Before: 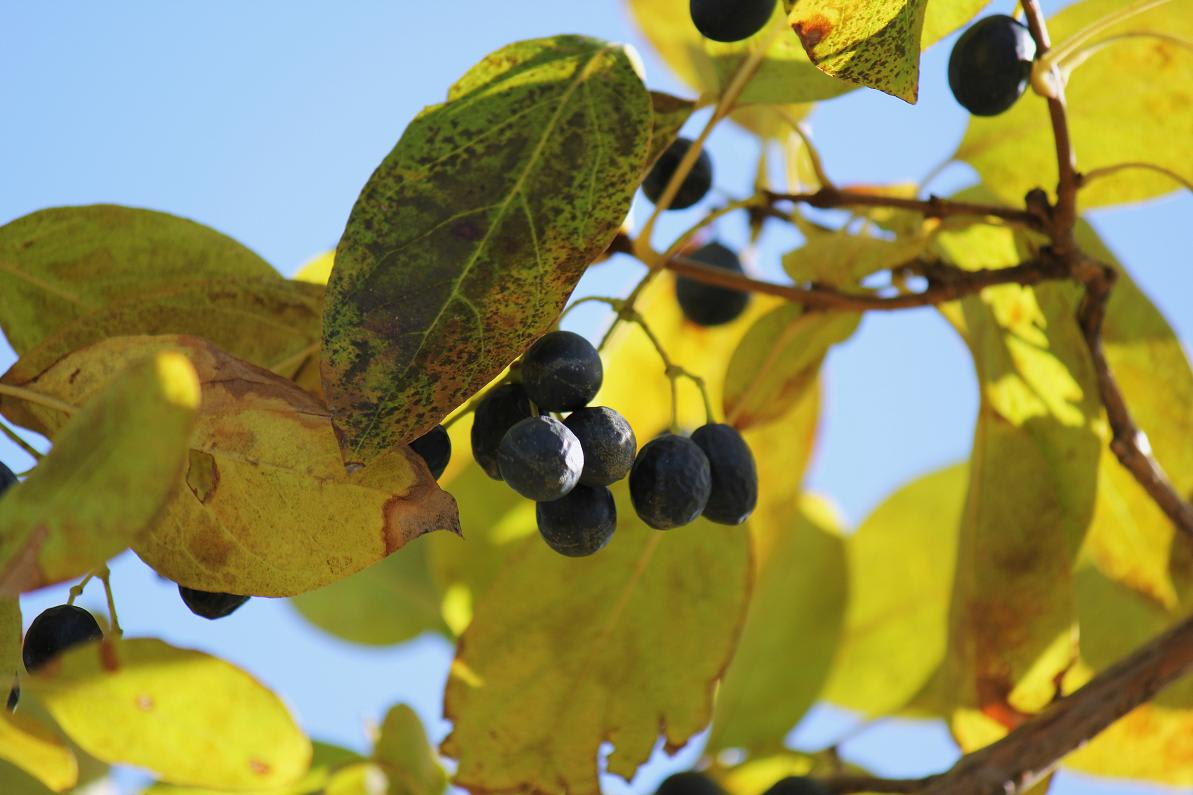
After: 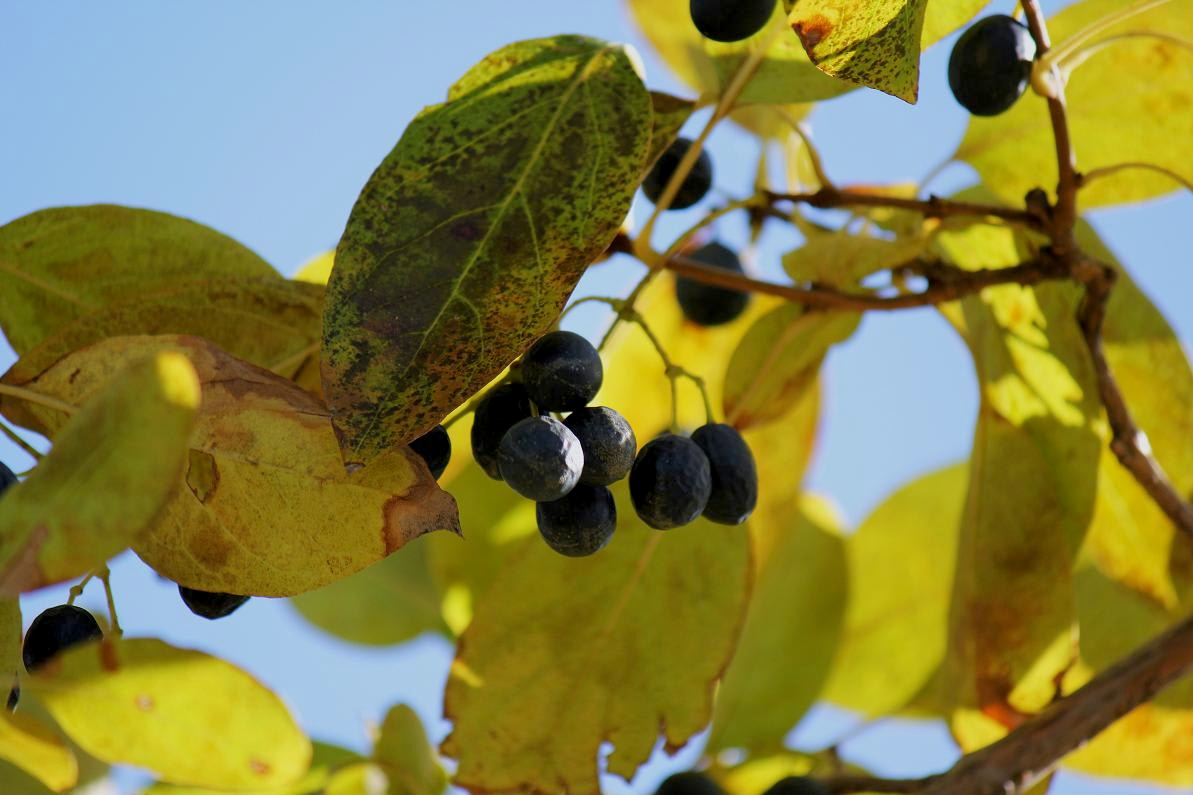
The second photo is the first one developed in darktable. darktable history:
exposure: black level correction 0.006, exposure -0.226 EV, compensate exposure bias true, compensate highlight preservation false
